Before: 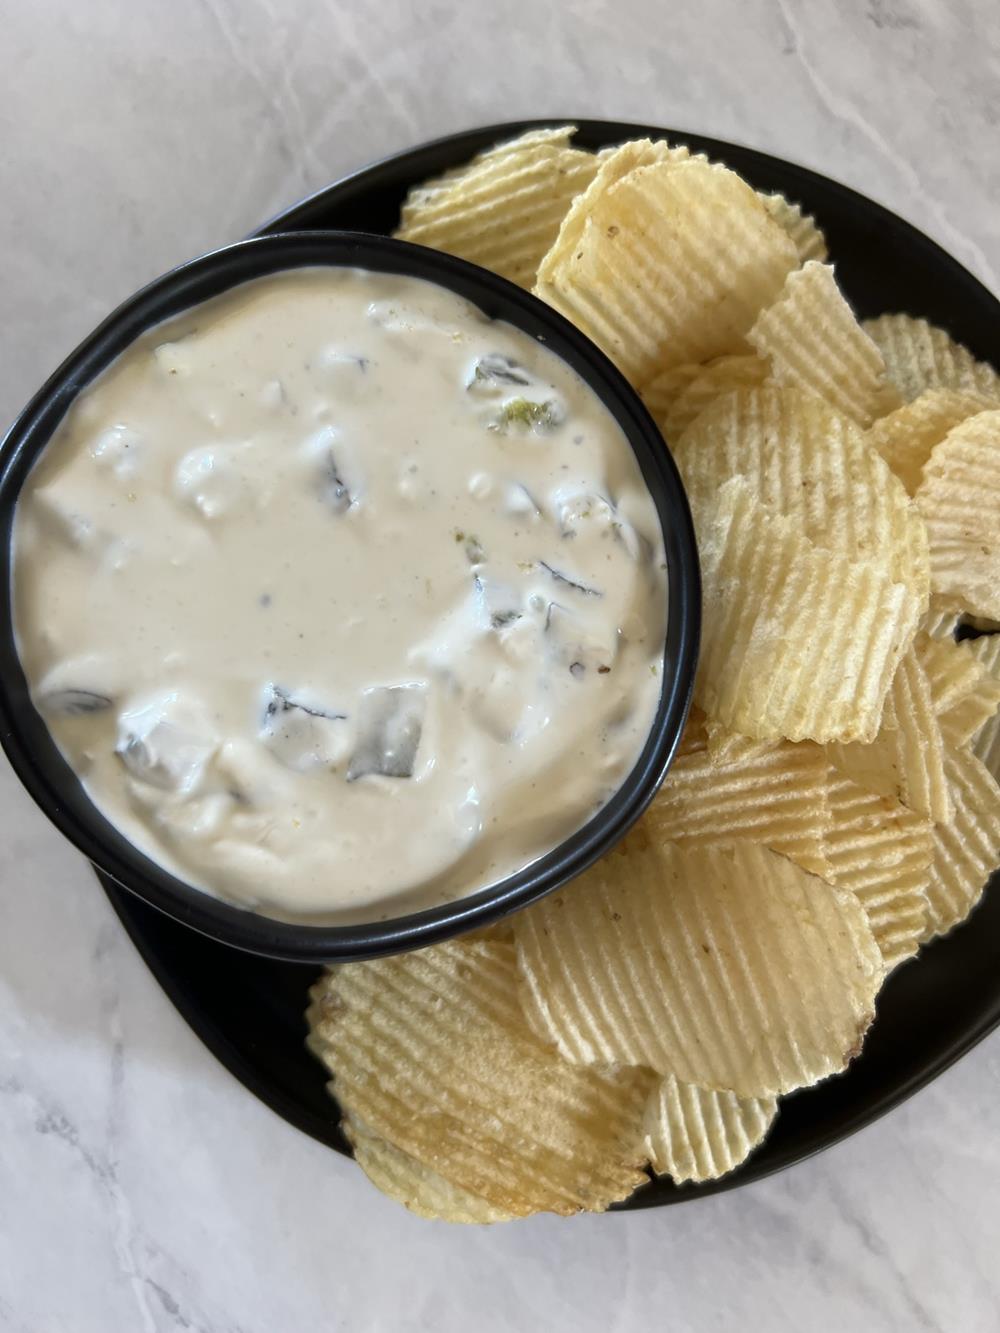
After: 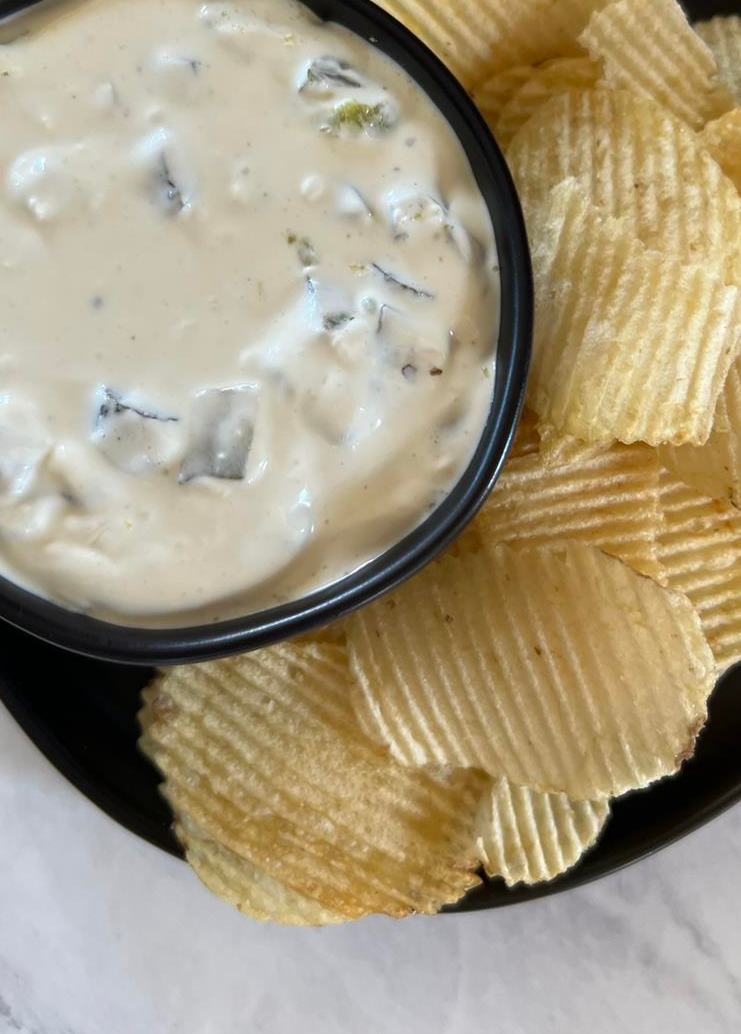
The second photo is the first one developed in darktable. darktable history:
crop: left 16.875%, top 22.383%, right 9.018%
